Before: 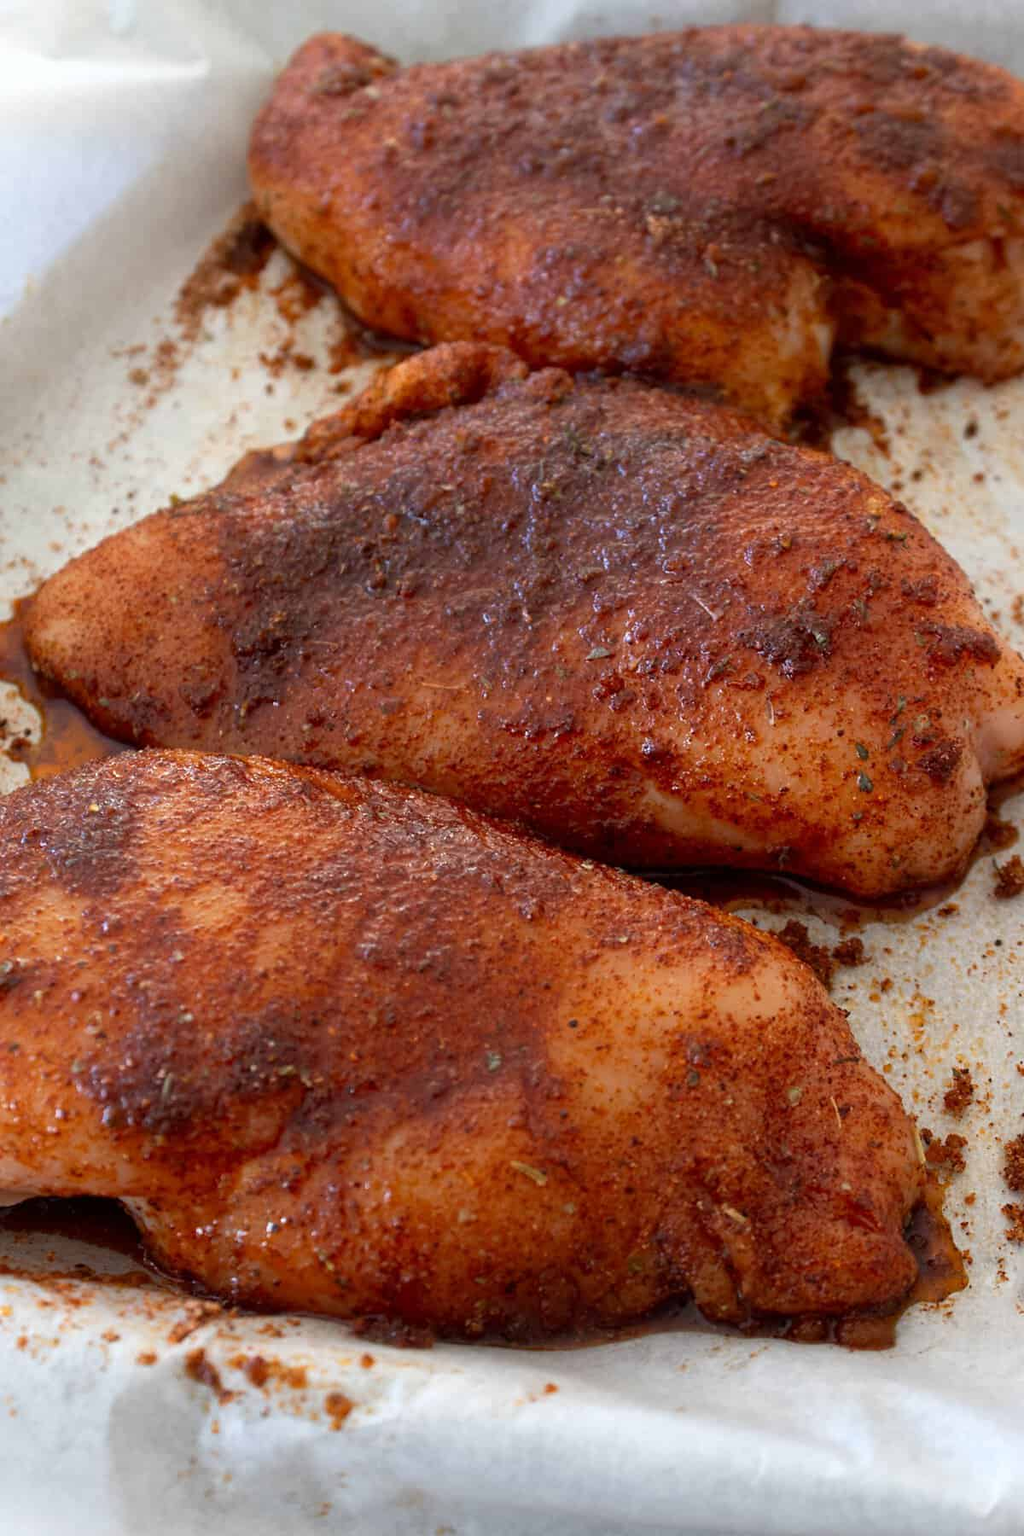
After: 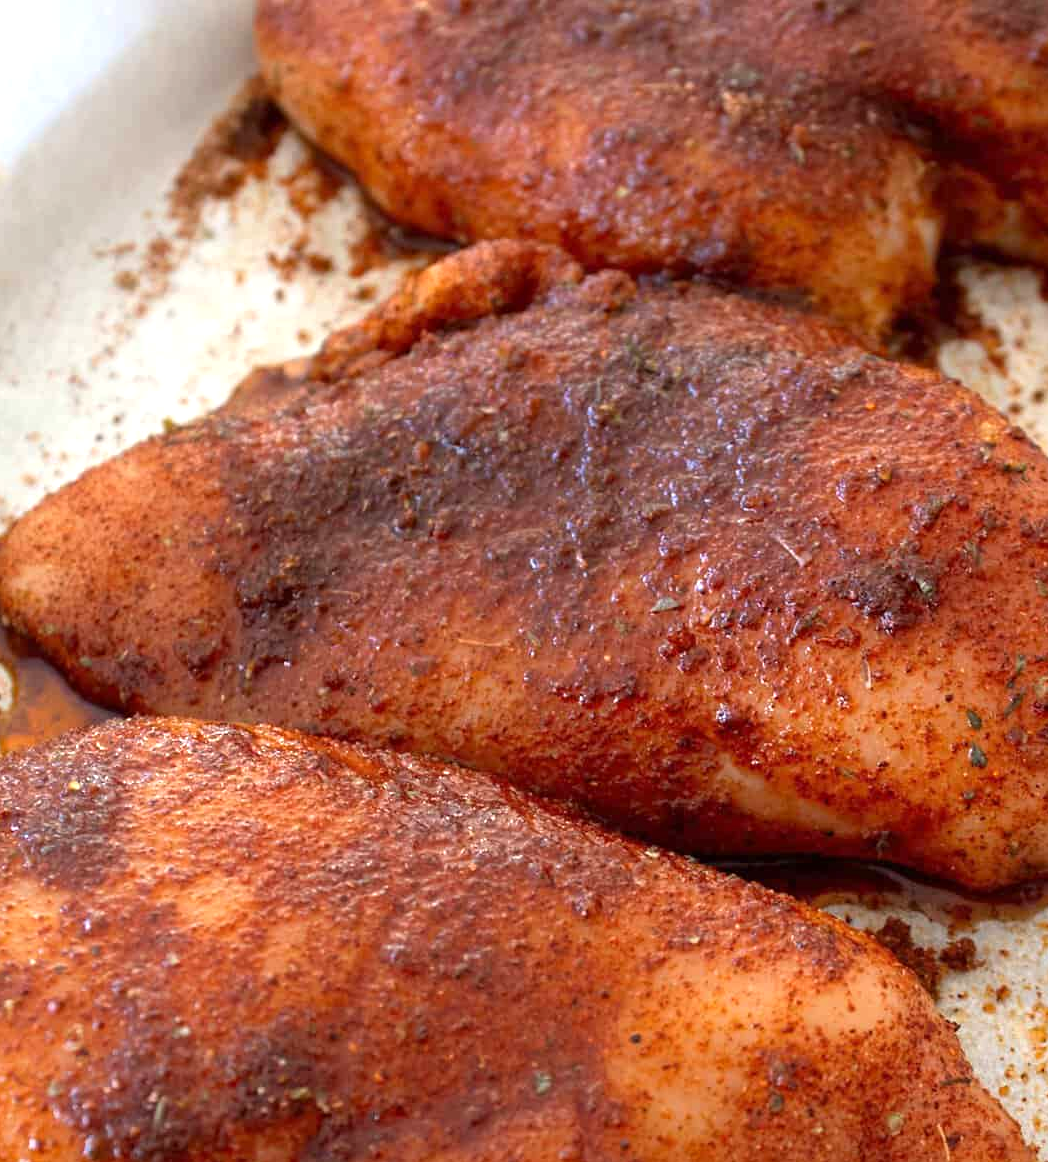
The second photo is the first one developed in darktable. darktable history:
exposure: exposure 0.6 EV, compensate highlight preservation false
crop: left 3.015%, top 8.969%, right 9.647%, bottom 26.457%
